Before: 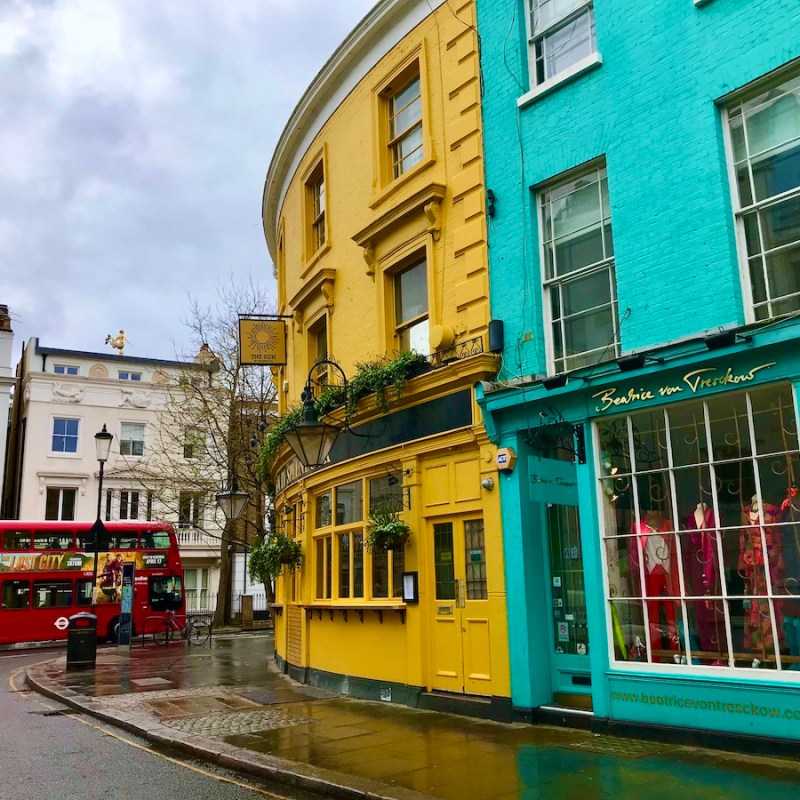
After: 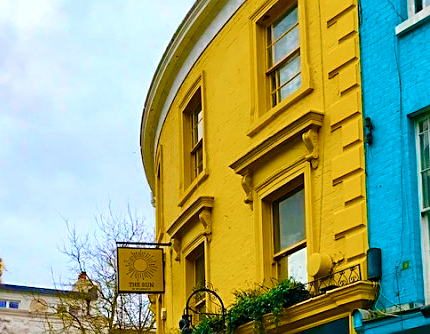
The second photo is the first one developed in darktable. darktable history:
crop: left 15.285%, top 9.048%, right 30.851%, bottom 49.174%
color balance rgb: power › hue 72.46°, linear chroma grading › global chroma 49.764%, perceptual saturation grading › global saturation 20%, perceptual saturation grading › highlights -25.725%, perceptual saturation grading › shadows 49.442%, global vibrance 31.408%
sharpen: on, module defaults
color zones: curves: ch0 [(0, 0.5) (0.125, 0.4) (0.25, 0.5) (0.375, 0.4) (0.5, 0.4) (0.625, 0.6) (0.75, 0.6) (0.875, 0.5)]; ch1 [(0, 0.4) (0.125, 0.5) (0.25, 0.4) (0.375, 0.4) (0.5, 0.4) (0.625, 0.4) (0.75, 0.5) (0.875, 0.4)]; ch2 [(0, 0.6) (0.125, 0.5) (0.25, 0.5) (0.375, 0.6) (0.5, 0.6) (0.625, 0.5) (0.75, 0.5) (0.875, 0.5)]
